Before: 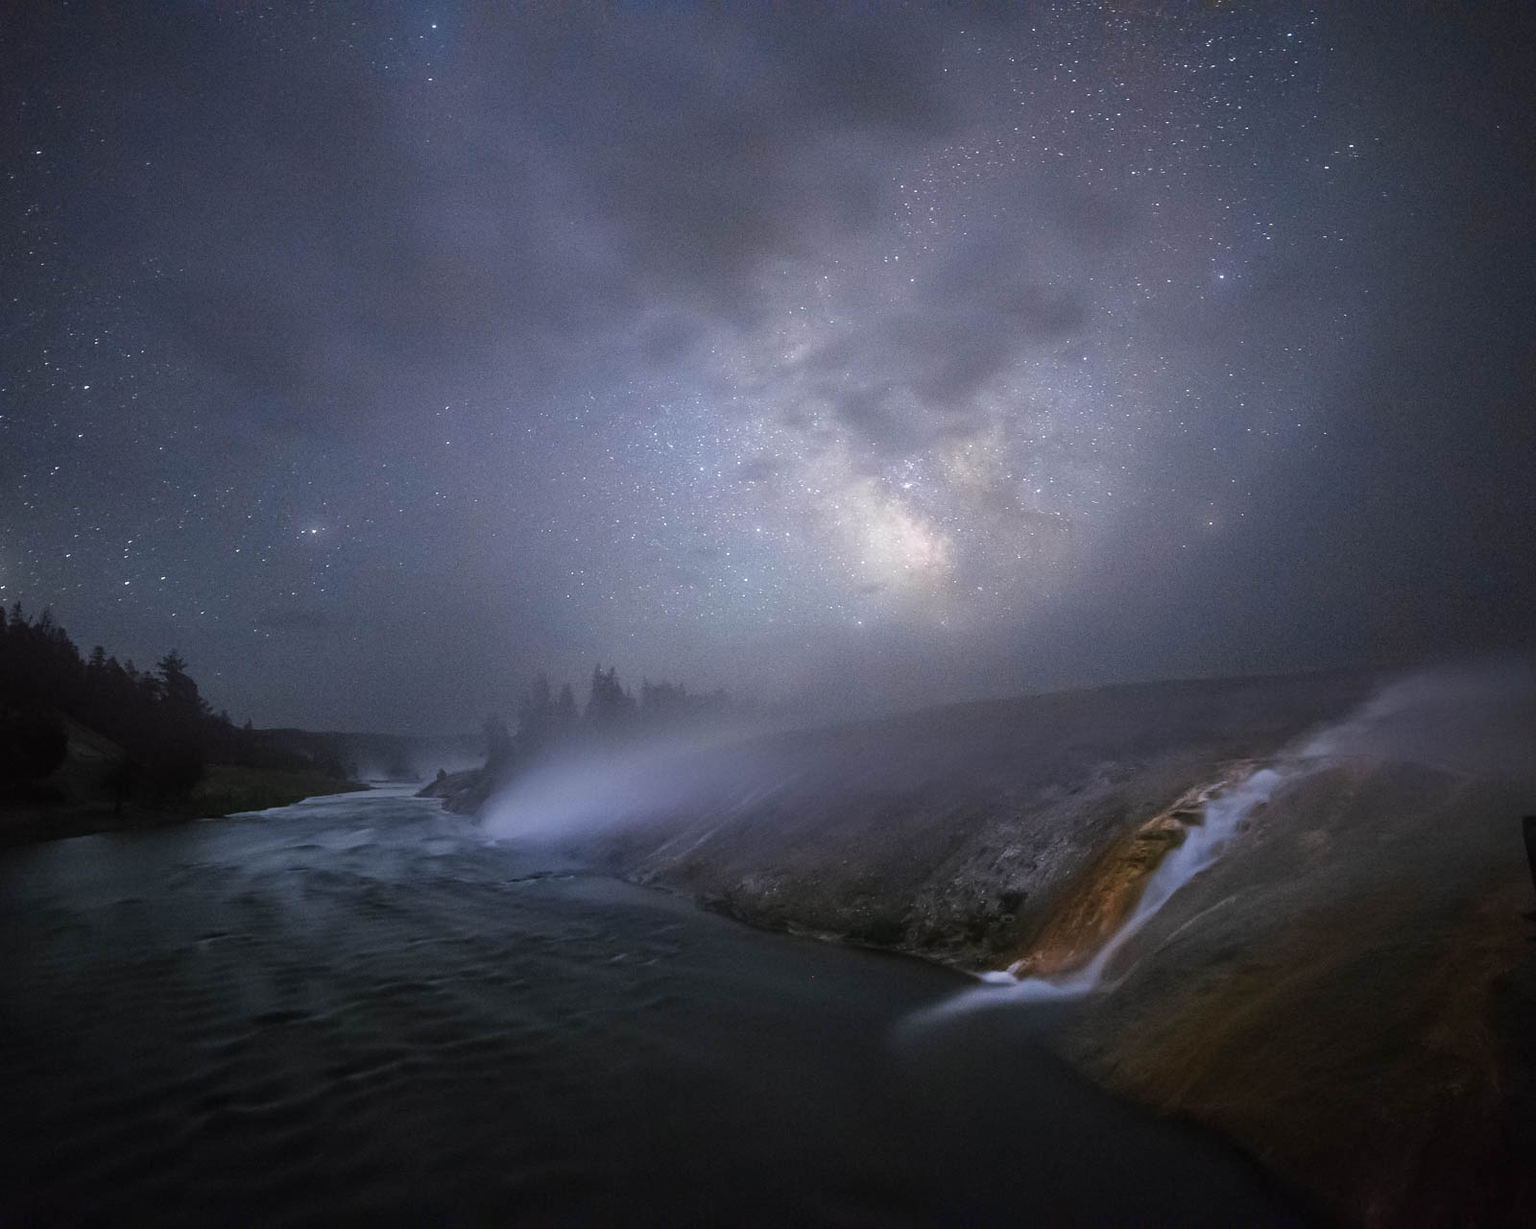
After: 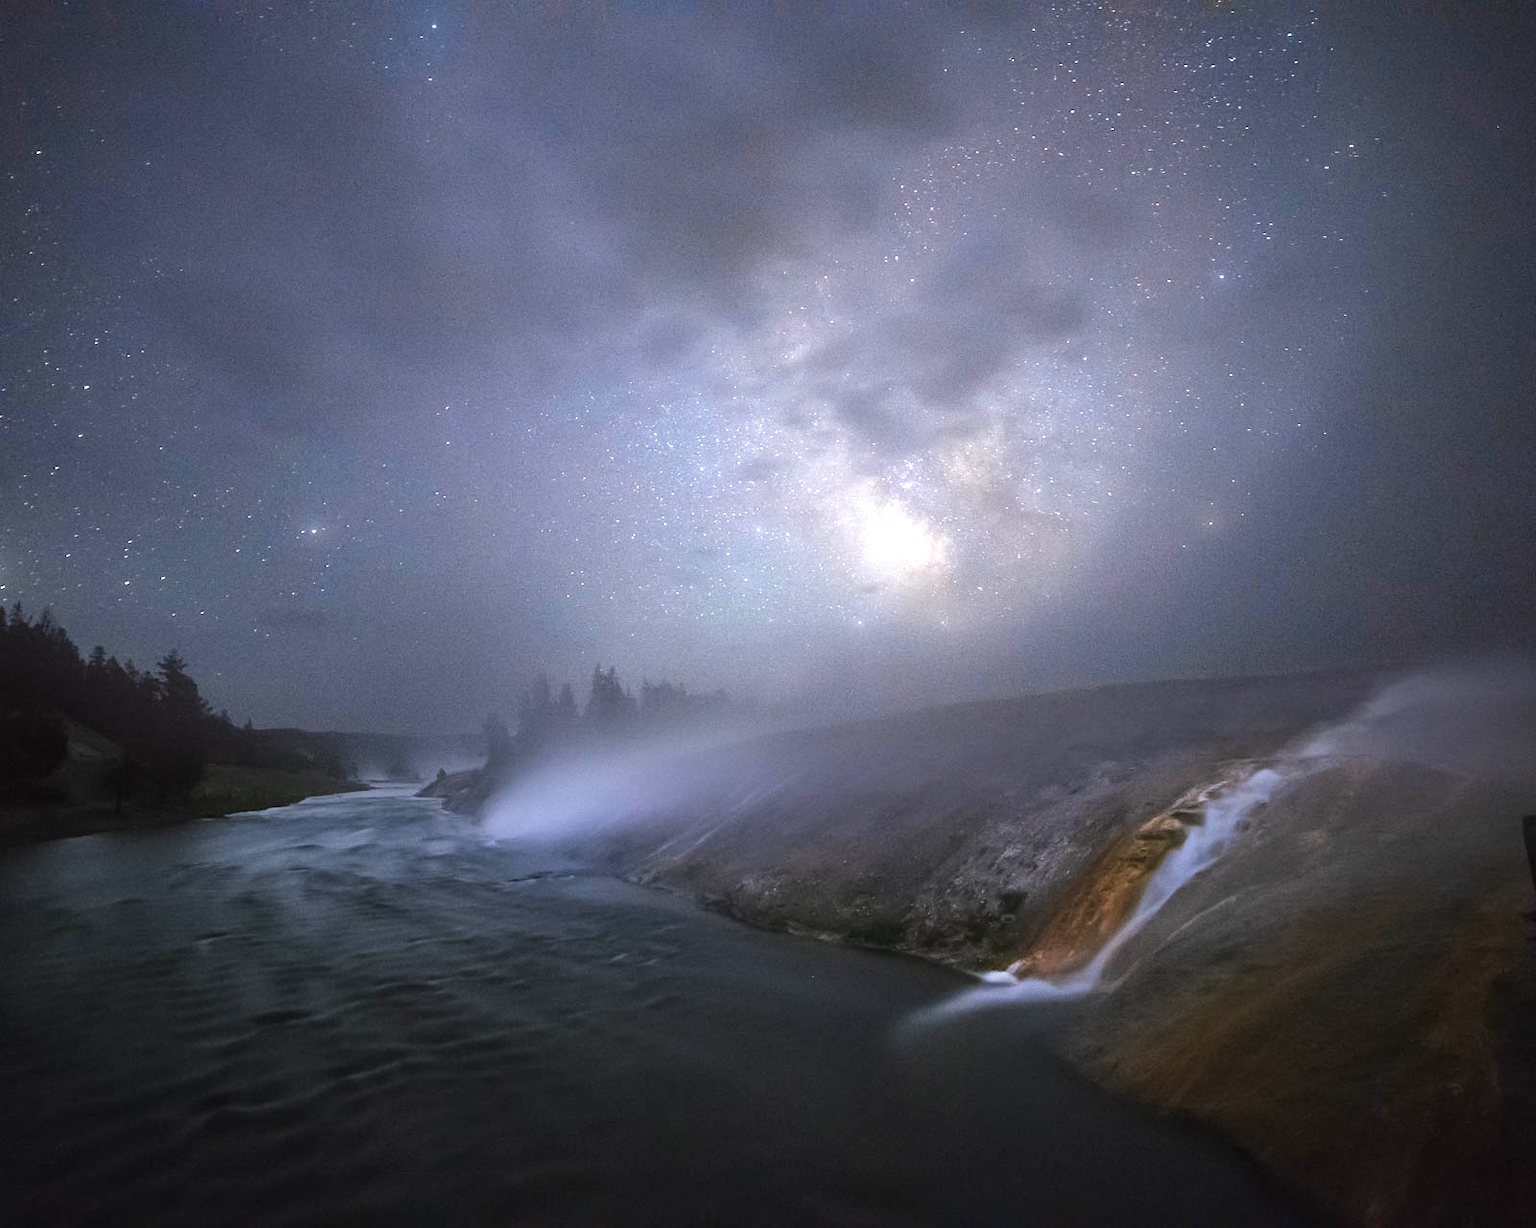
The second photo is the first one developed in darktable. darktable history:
tone equalizer: on, module defaults
exposure: black level correction 0, exposure 0.703 EV, compensate exposure bias true, compensate highlight preservation false
